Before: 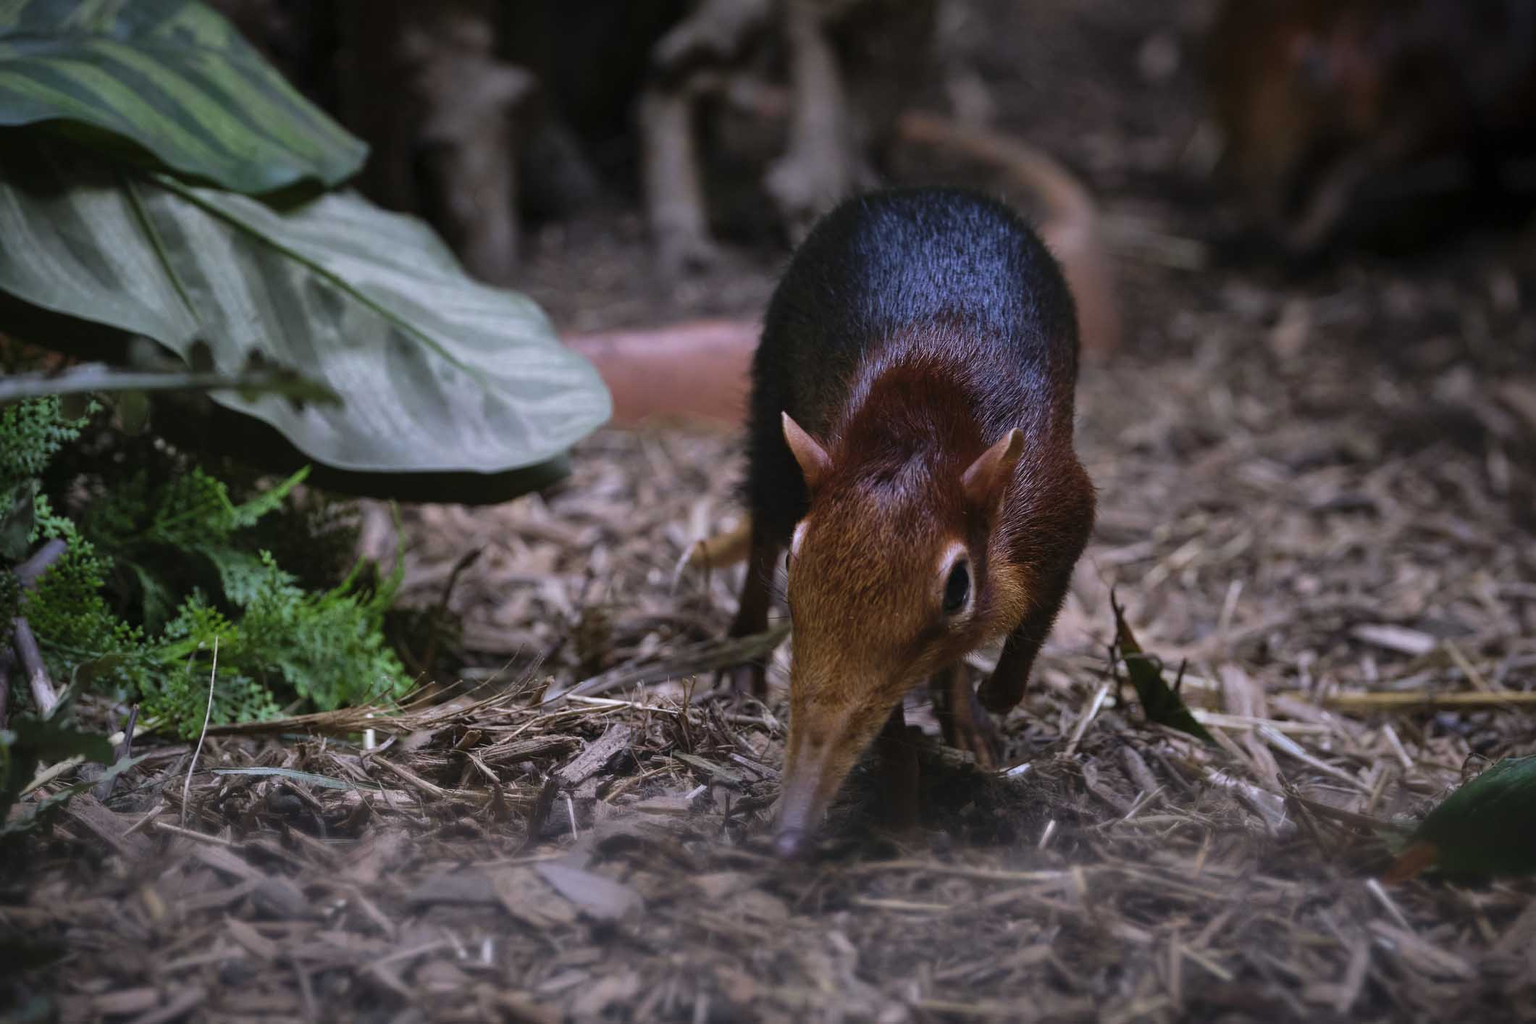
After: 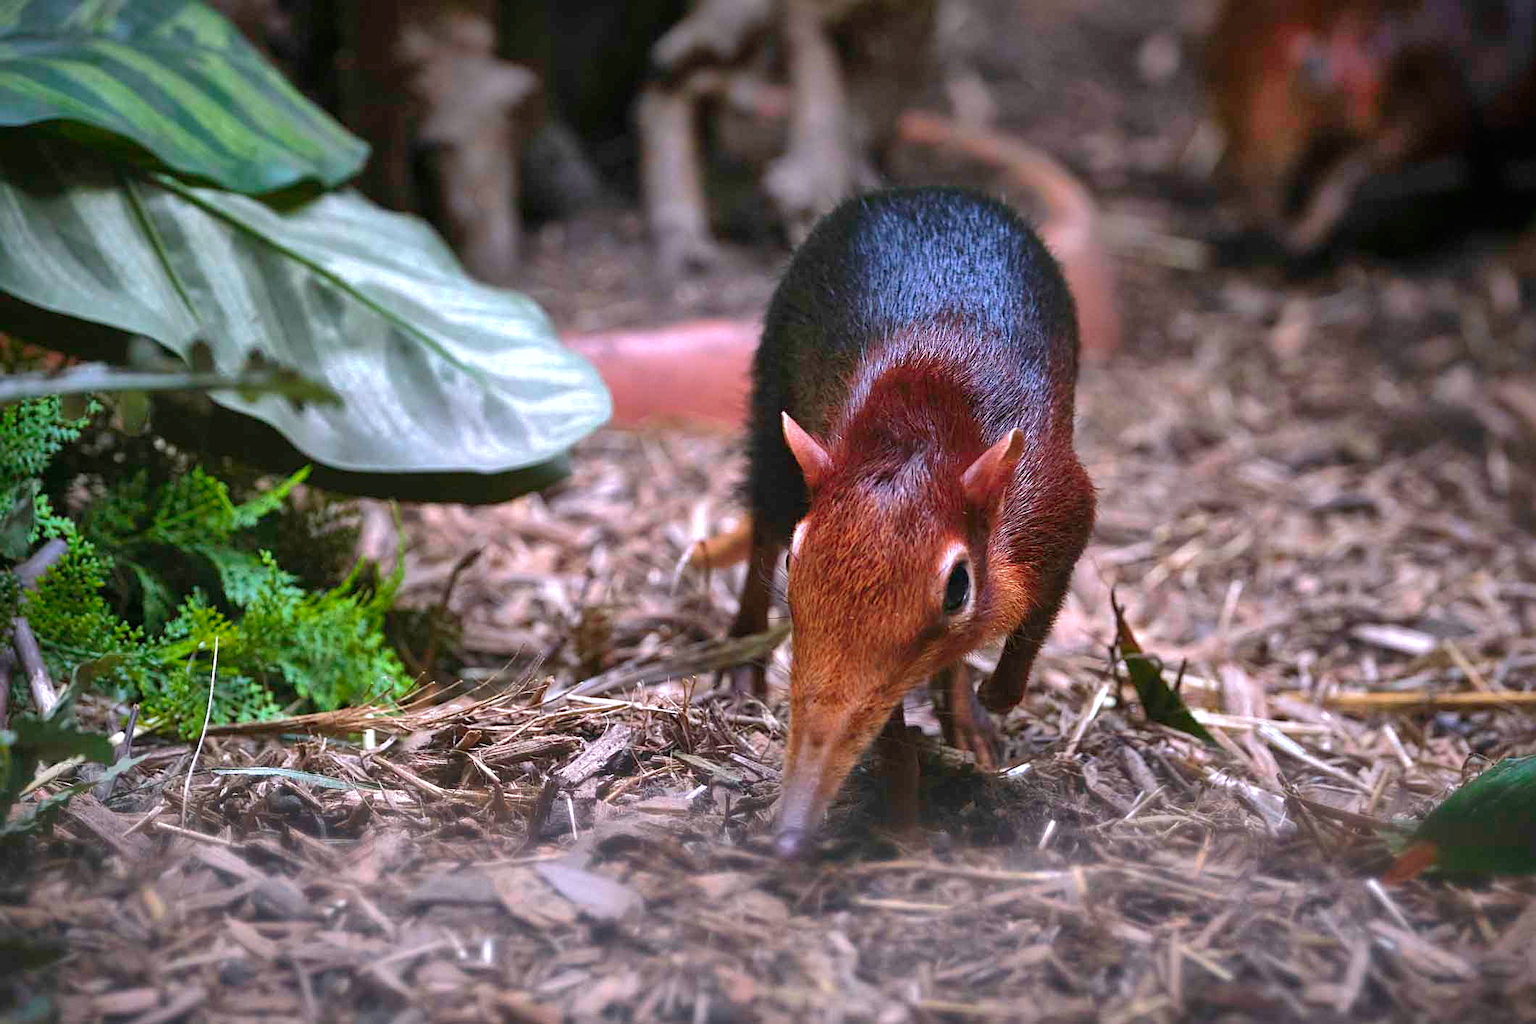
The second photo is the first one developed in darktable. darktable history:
sharpen: radius 2.201, amount 0.378, threshold 0.026
exposure: black level correction 0, exposure 1.101 EV, compensate exposure bias true, compensate highlight preservation false
shadows and highlights: on, module defaults
color zones: curves: ch1 [(0.24, 0.634) (0.75, 0.5)]; ch2 [(0.253, 0.437) (0.745, 0.491)]
